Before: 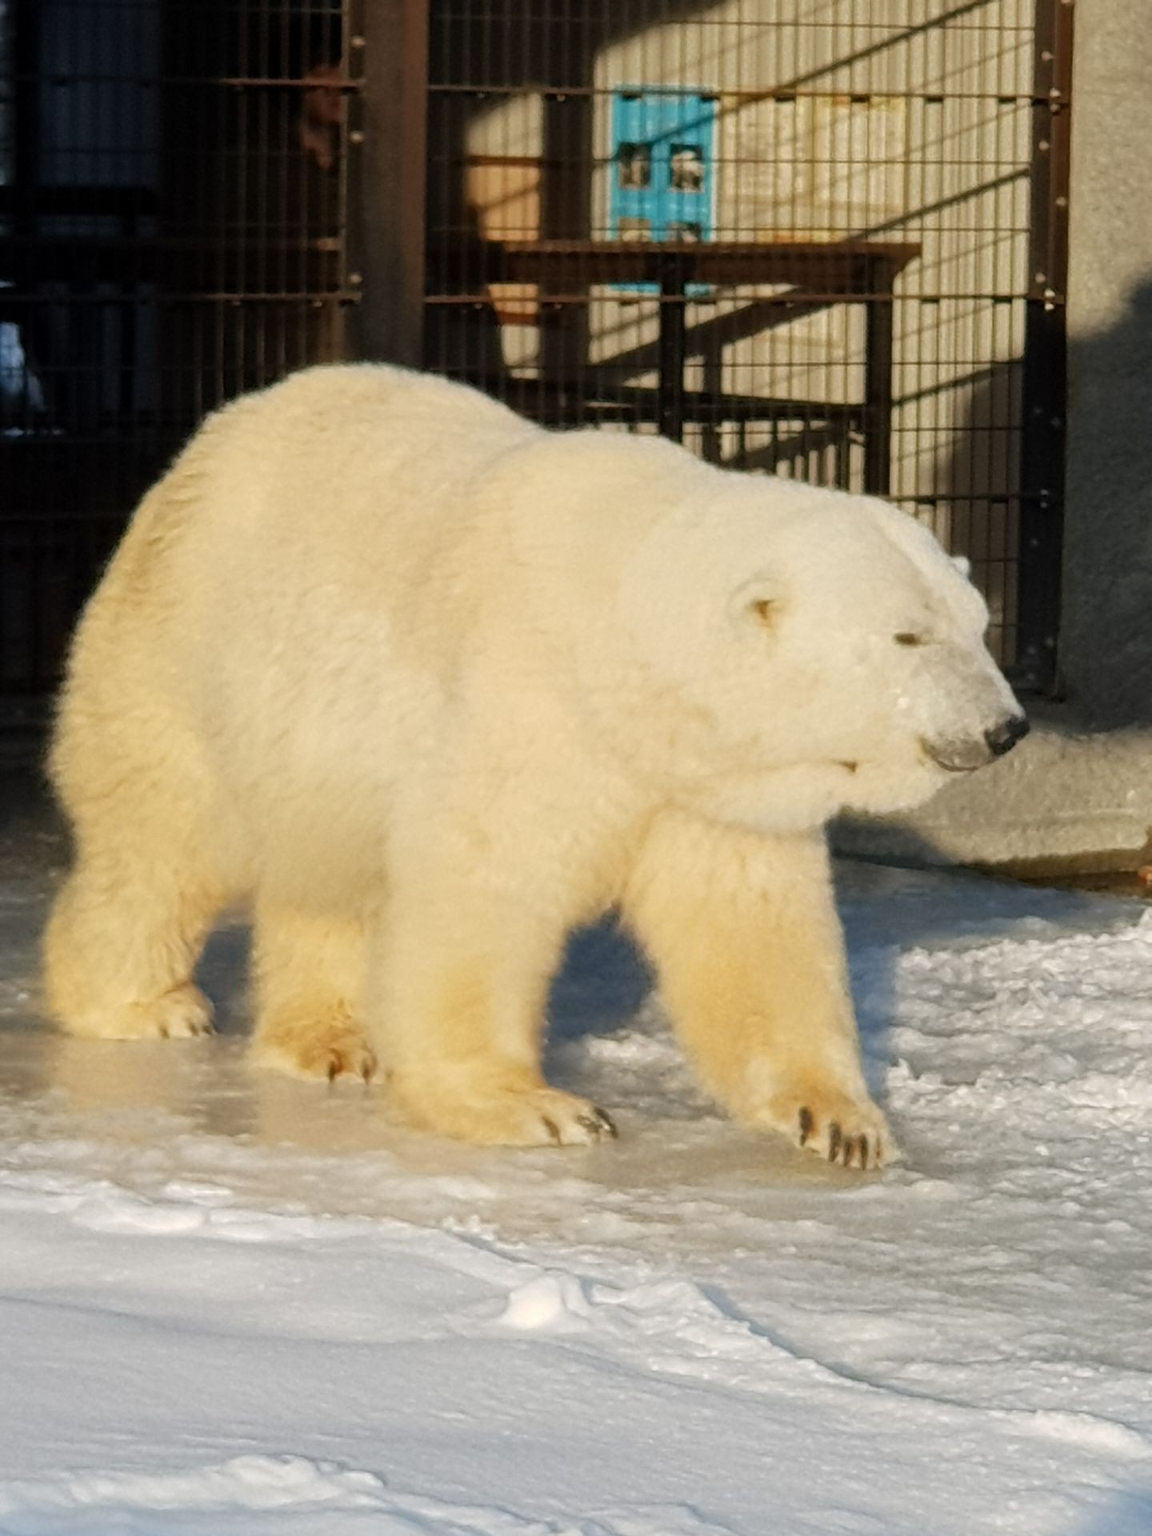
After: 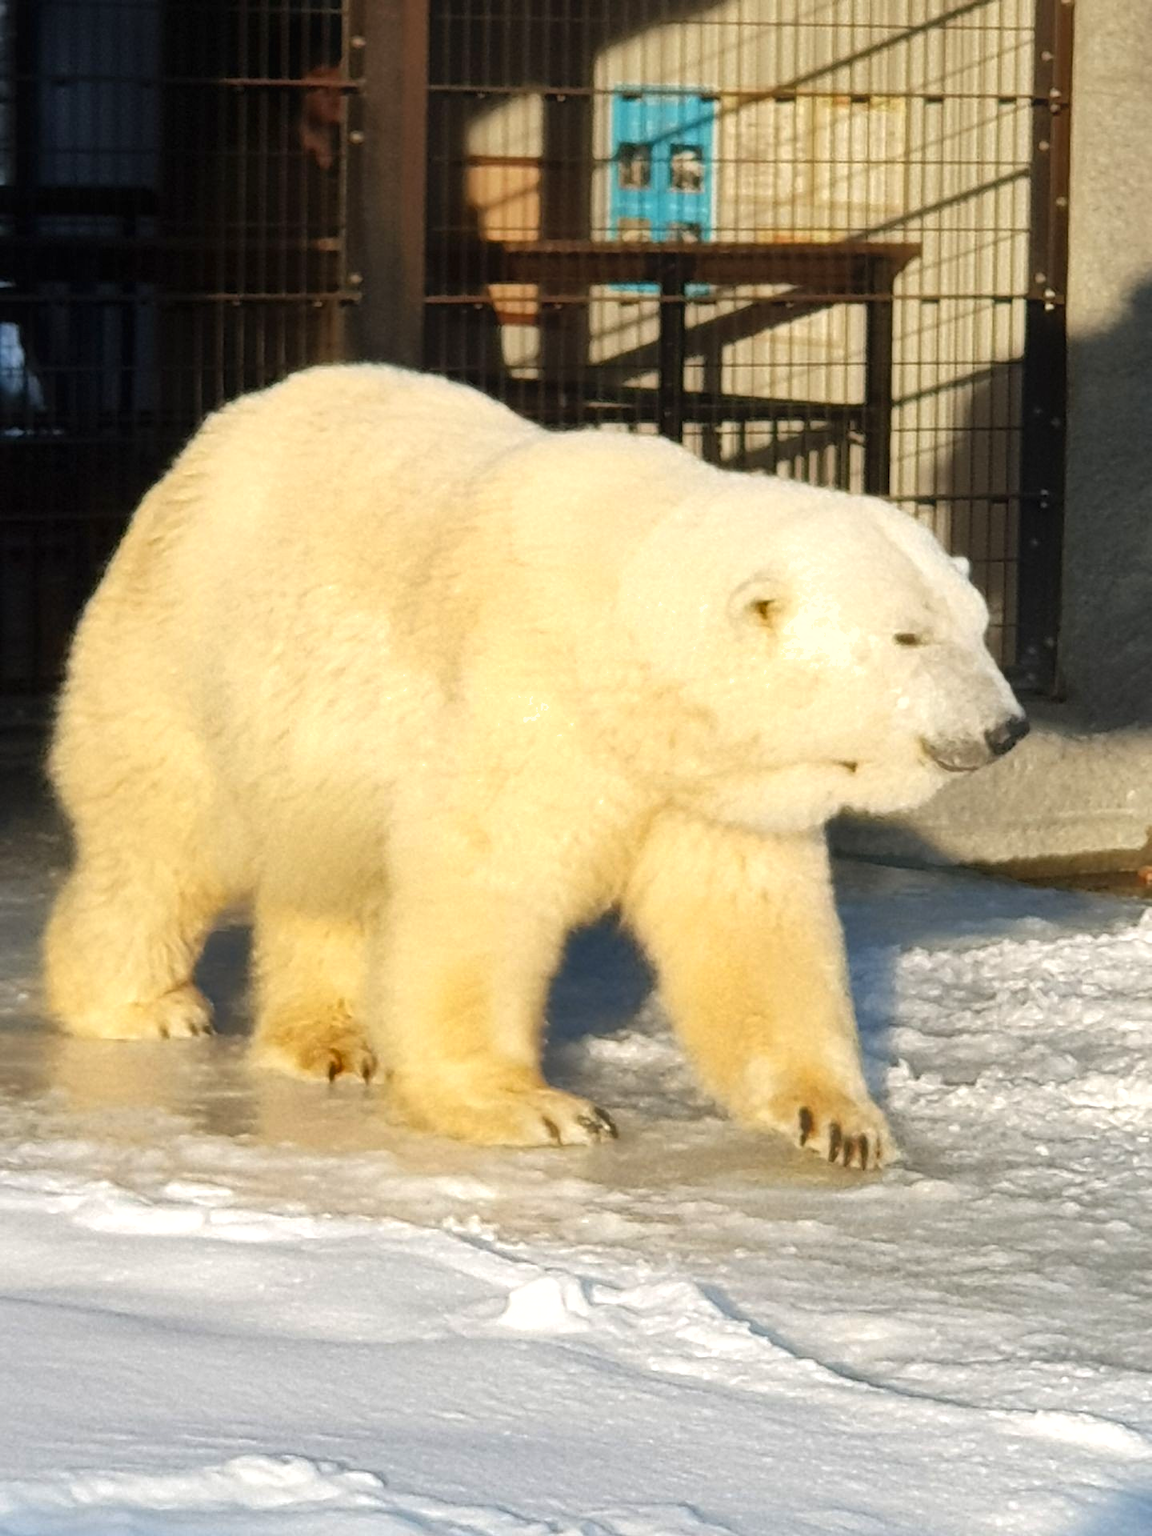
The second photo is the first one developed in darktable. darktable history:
shadows and highlights: shadows 12, white point adjustment 1.2, soften with gaussian
contrast equalizer: y [[0.5, 0.486, 0.447, 0.446, 0.489, 0.5], [0.5 ×6], [0.5 ×6], [0 ×6], [0 ×6]]
exposure: black level correction 0, exposure 0.5 EV, compensate exposure bias true, compensate highlight preservation false
